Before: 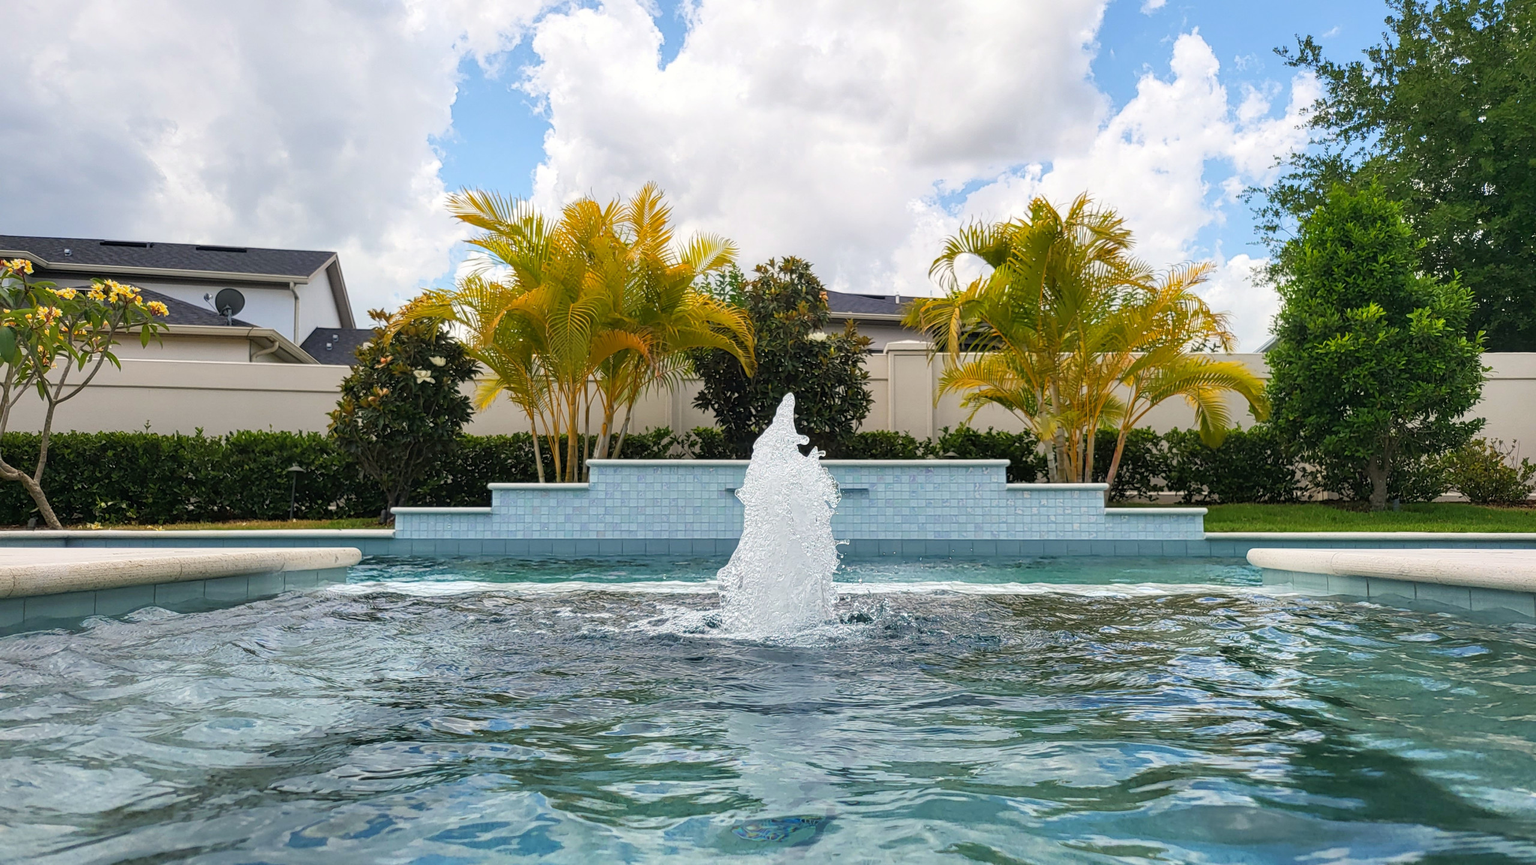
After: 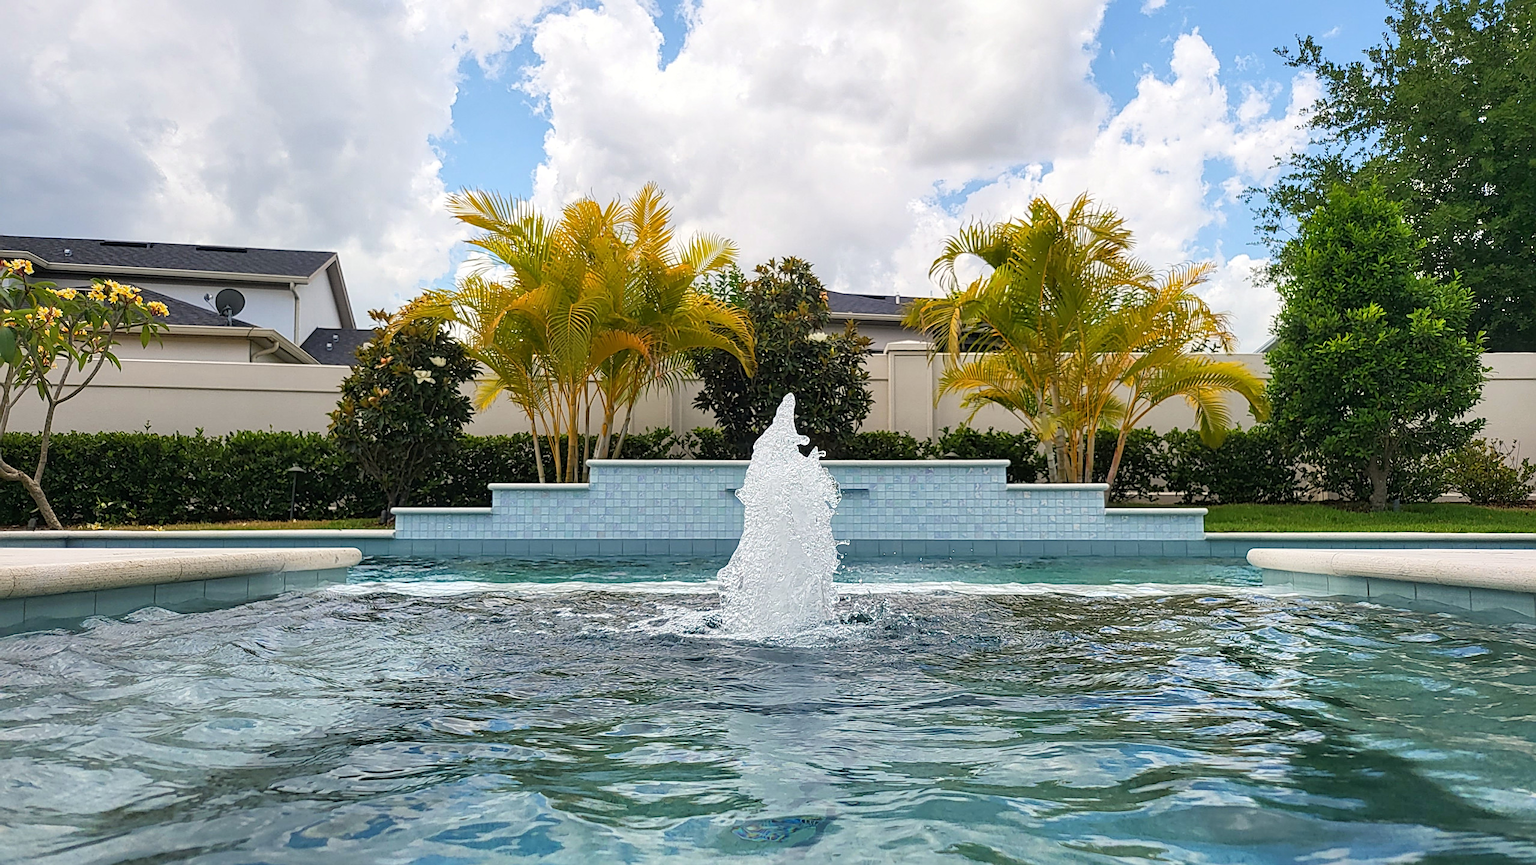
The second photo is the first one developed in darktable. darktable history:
local contrast: mode bilateral grid, contrast 9, coarseness 24, detail 115%, midtone range 0.2
sharpen: on, module defaults
